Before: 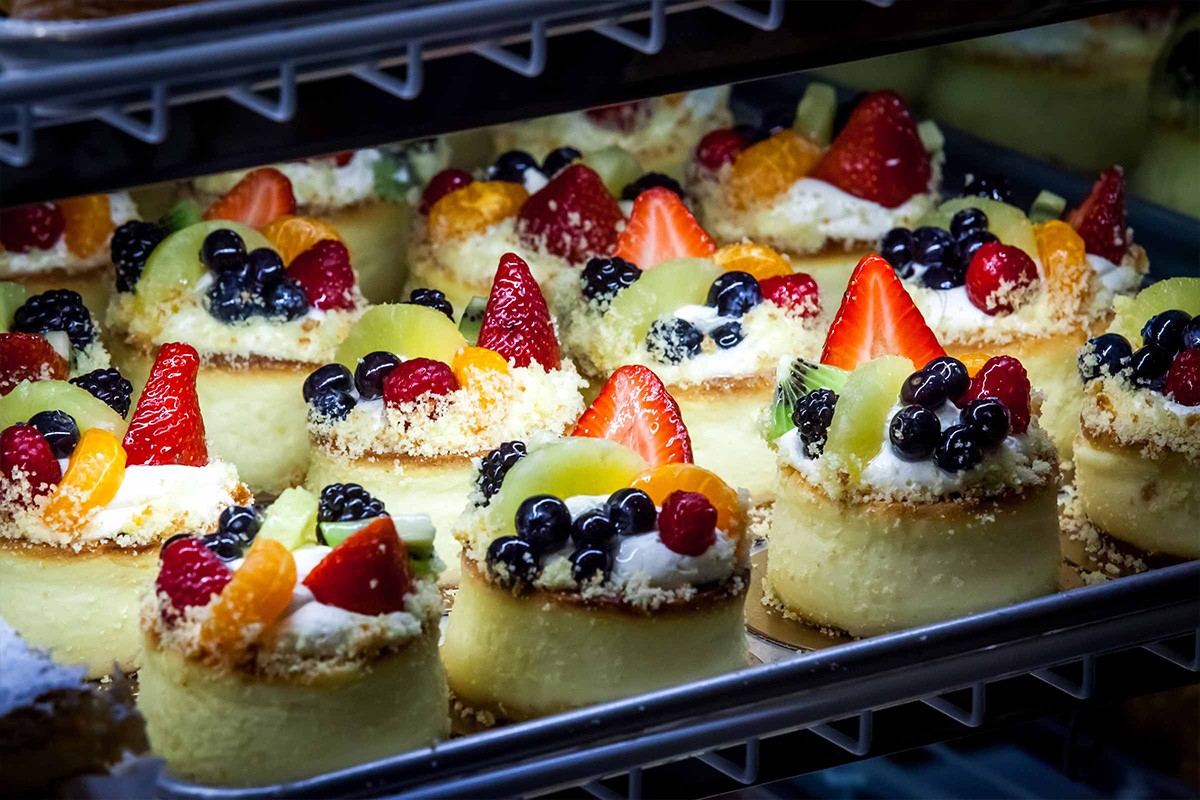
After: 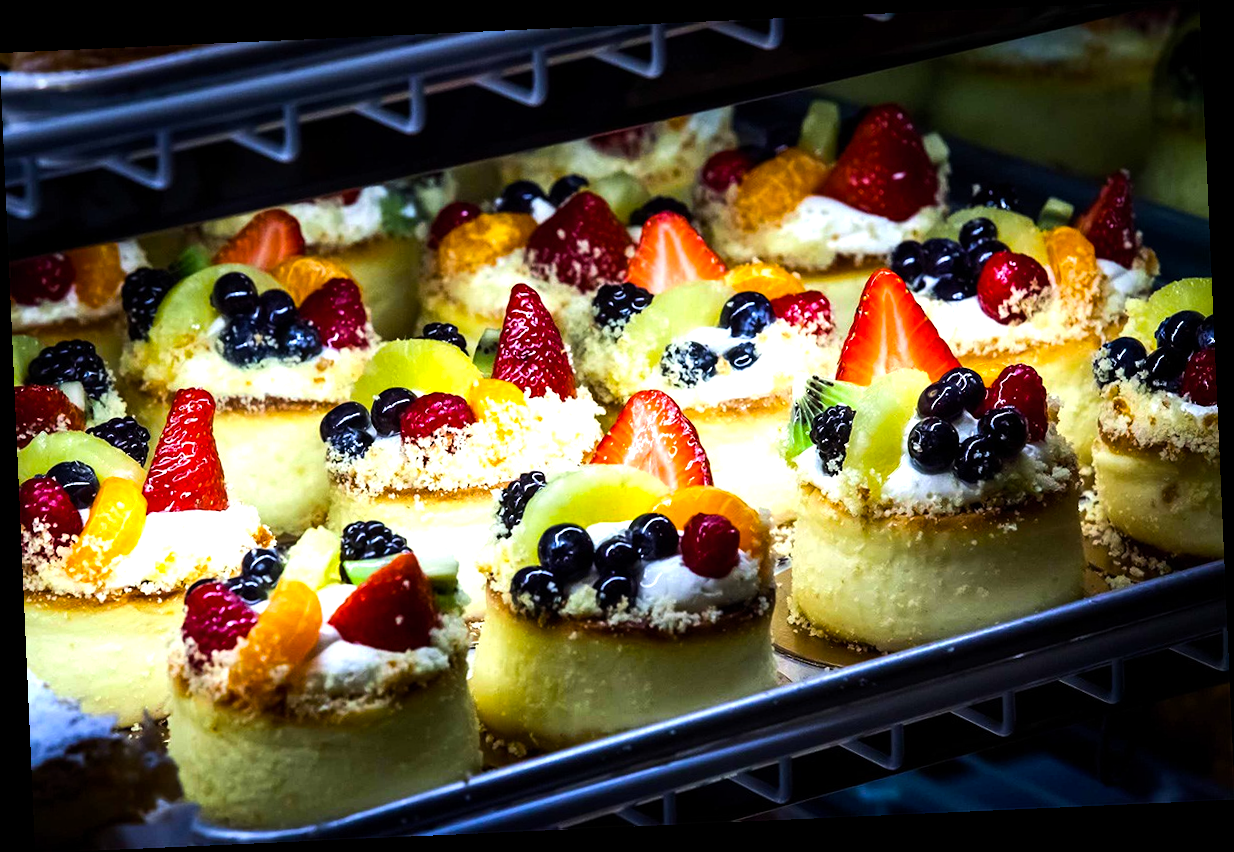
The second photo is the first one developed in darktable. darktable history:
tone equalizer: -8 EV -0.75 EV, -7 EV -0.7 EV, -6 EV -0.6 EV, -5 EV -0.4 EV, -3 EV 0.4 EV, -2 EV 0.6 EV, -1 EV 0.7 EV, +0 EV 0.75 EV, edges refinement/feathering 500, mask exposure compensation -1.57 EV, preserve details no
rotate and perspective: rotation -2.56°, automatic cropping off
color balance rgb: perceptual saturation grading › global saturation 20%, global vibrance 20%
